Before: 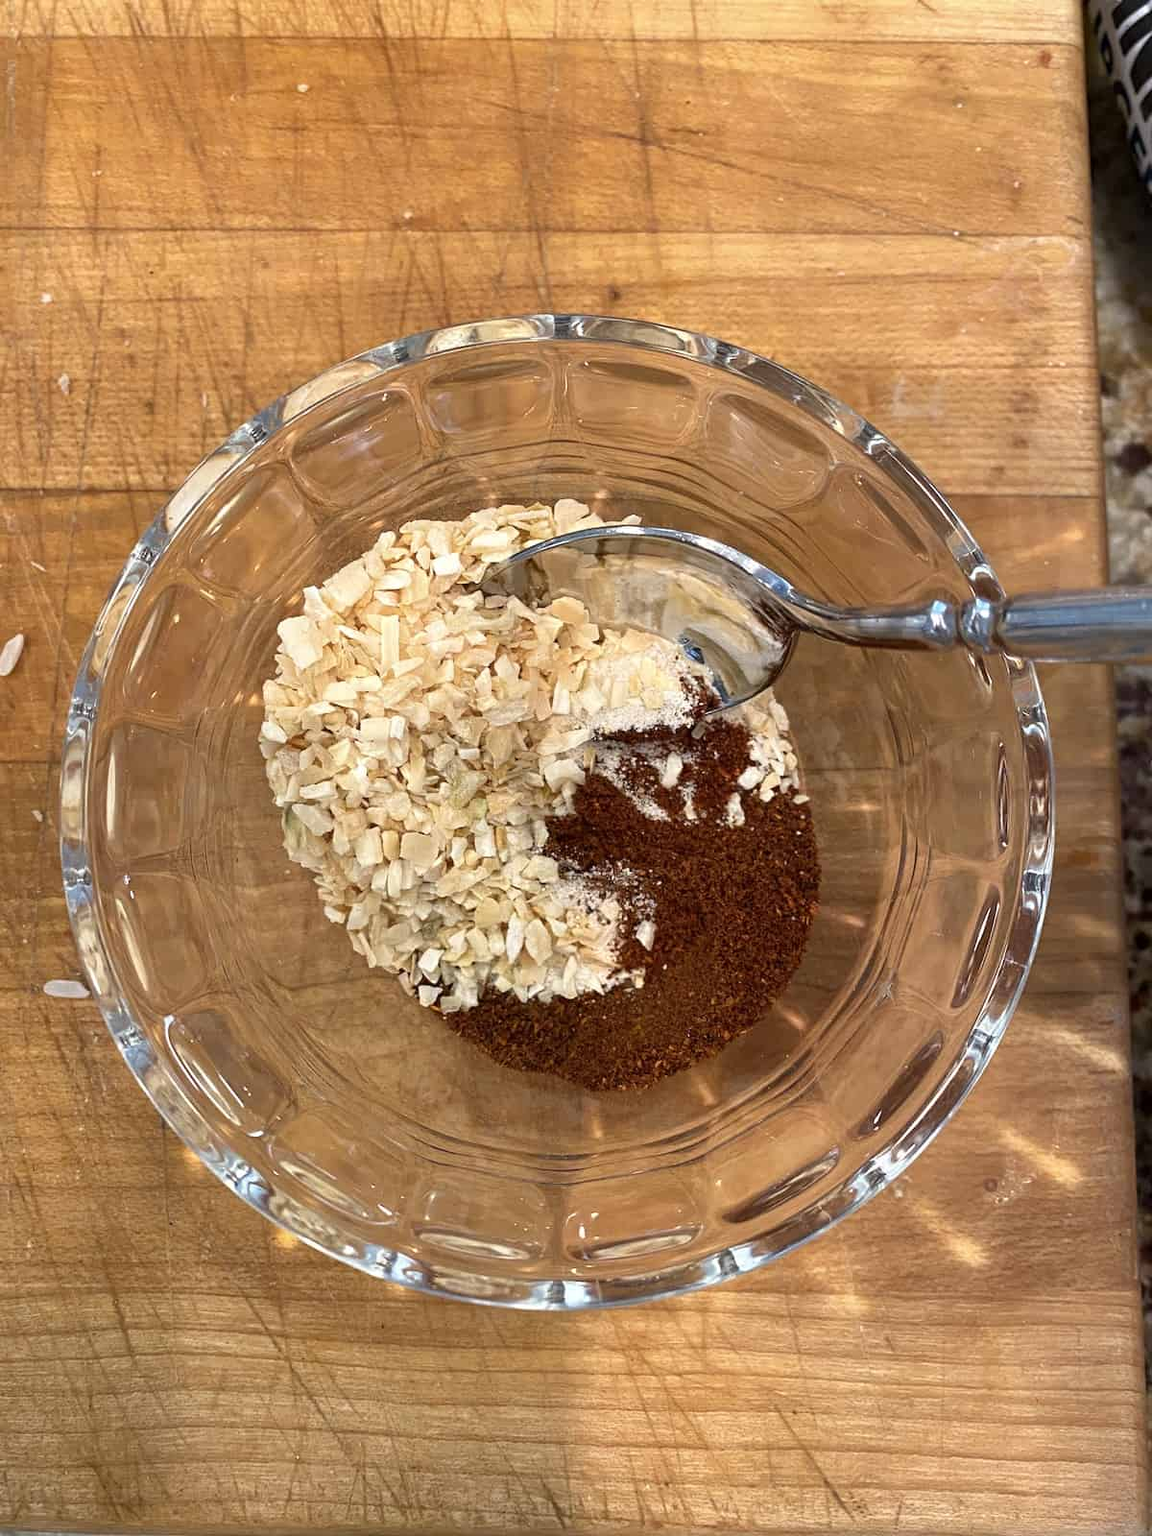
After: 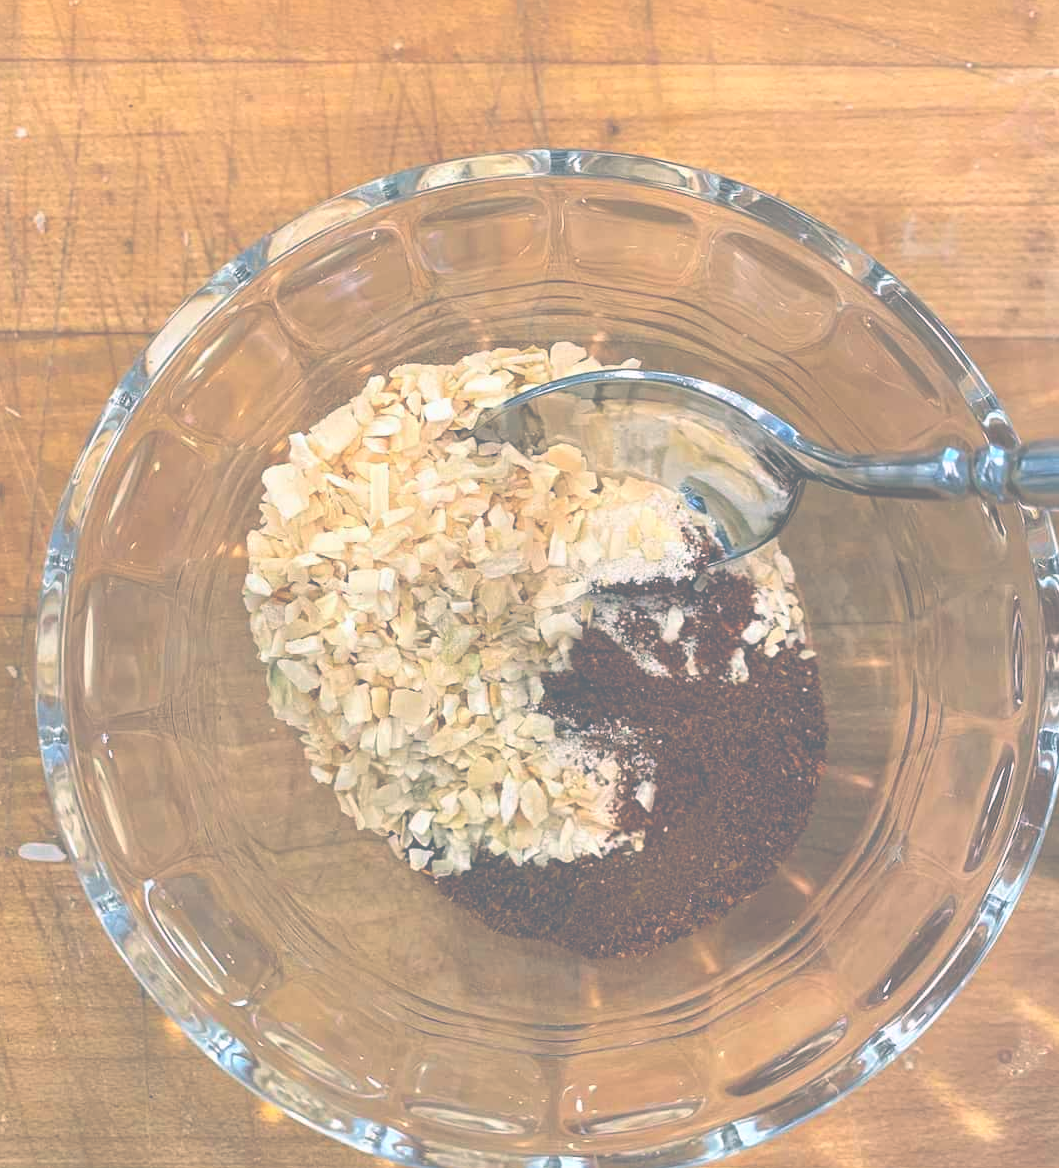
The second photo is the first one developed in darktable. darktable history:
crop and rotate: left 2.311%, top 11.14%, right 9.389%, bottom 15.836%
exposure: black level correction -0.061, exposure -0.049 EV, compensate highlight preservation false
contrast brightness saturation: brightness 0.277
color balance rgb: power › luminance -7.951%, power › chroma 2.252%, power › hue 223.07°, global offset › luminance 0.476%, global offset › hue 61.37°, linear chroma grading › global chroma 8.696%, perceptual saturation grading › global saturation 0.061%
tone equalizer: on, module defaults
